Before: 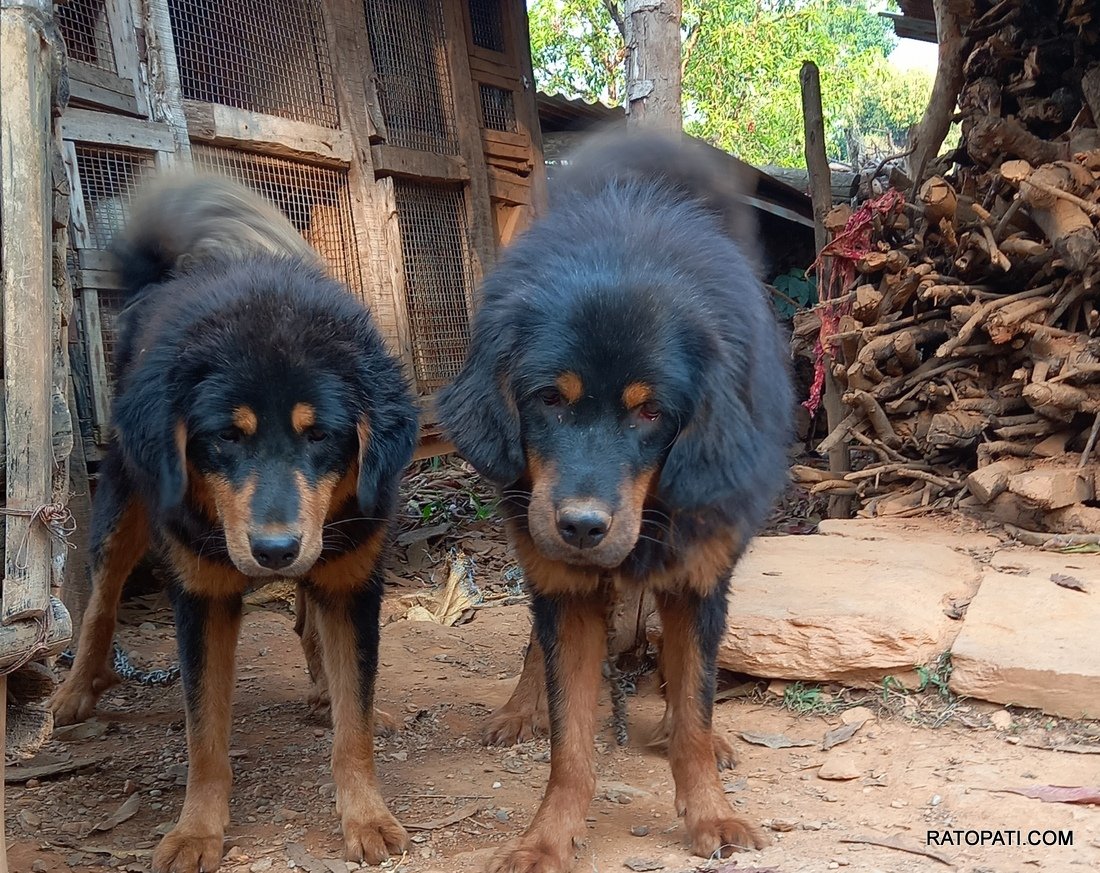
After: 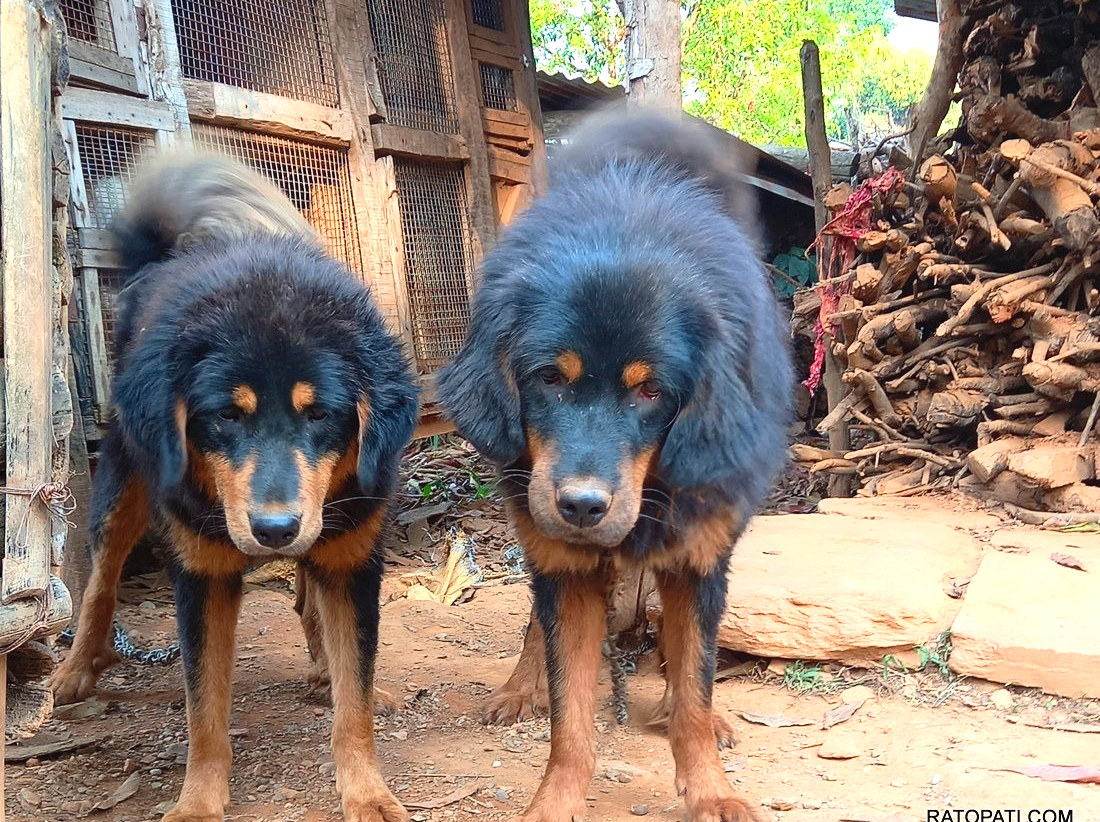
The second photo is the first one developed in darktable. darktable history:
base curve: curves: ch0 [(0, 0) (0.472, 0.455) (1, 1)], preserve colors none
crop and rotate: top 2.509%, bottom 3.288%
exposure: black level correction 0, exposure 0.589 EV, compensate highlight preservation false
contrast brightness saturation: contrast 0.198, brightness 0.158, saturation 0.22
